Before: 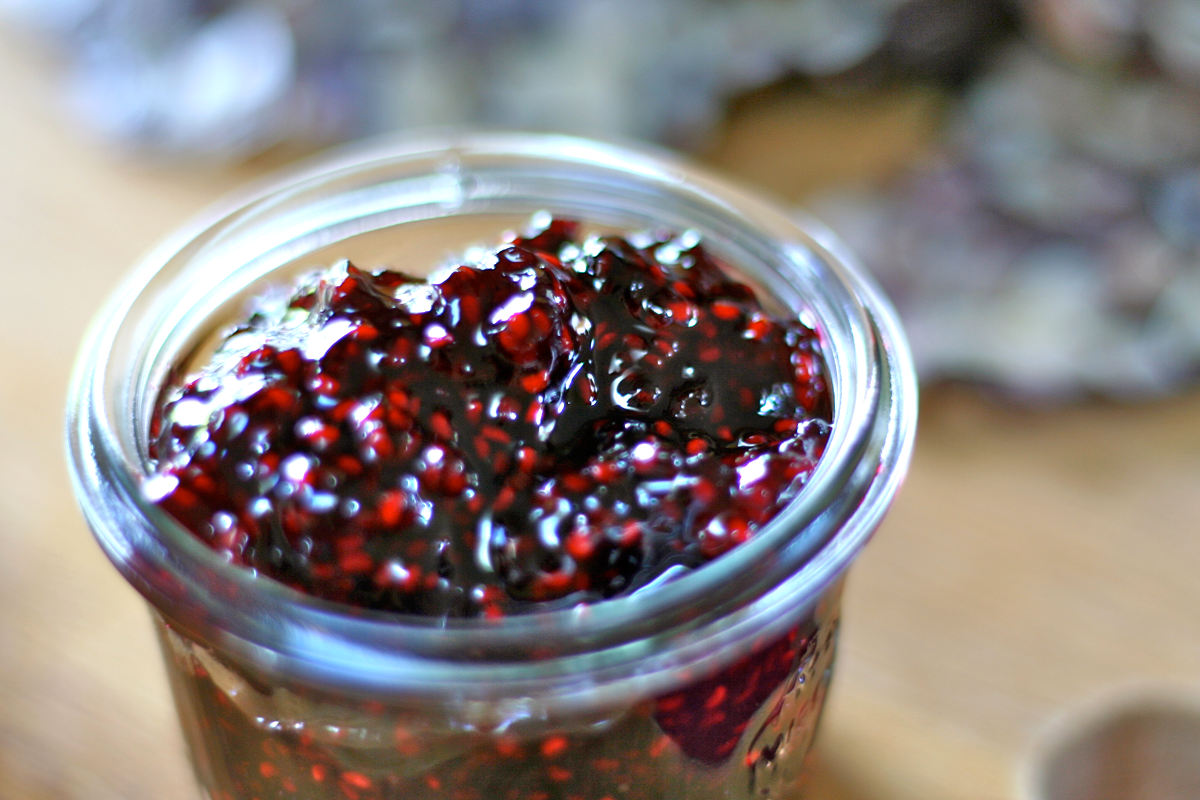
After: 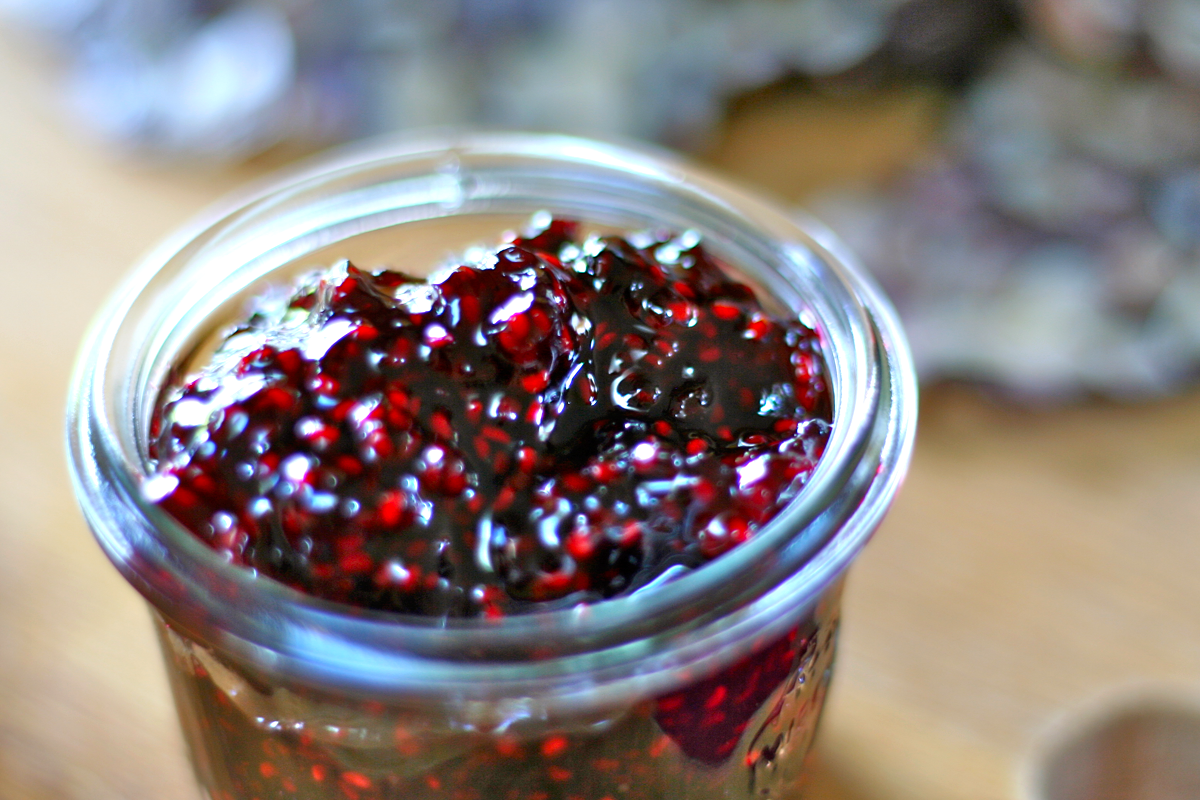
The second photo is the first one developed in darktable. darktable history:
color correction: highlights b* 0.039, saturation 1.12
